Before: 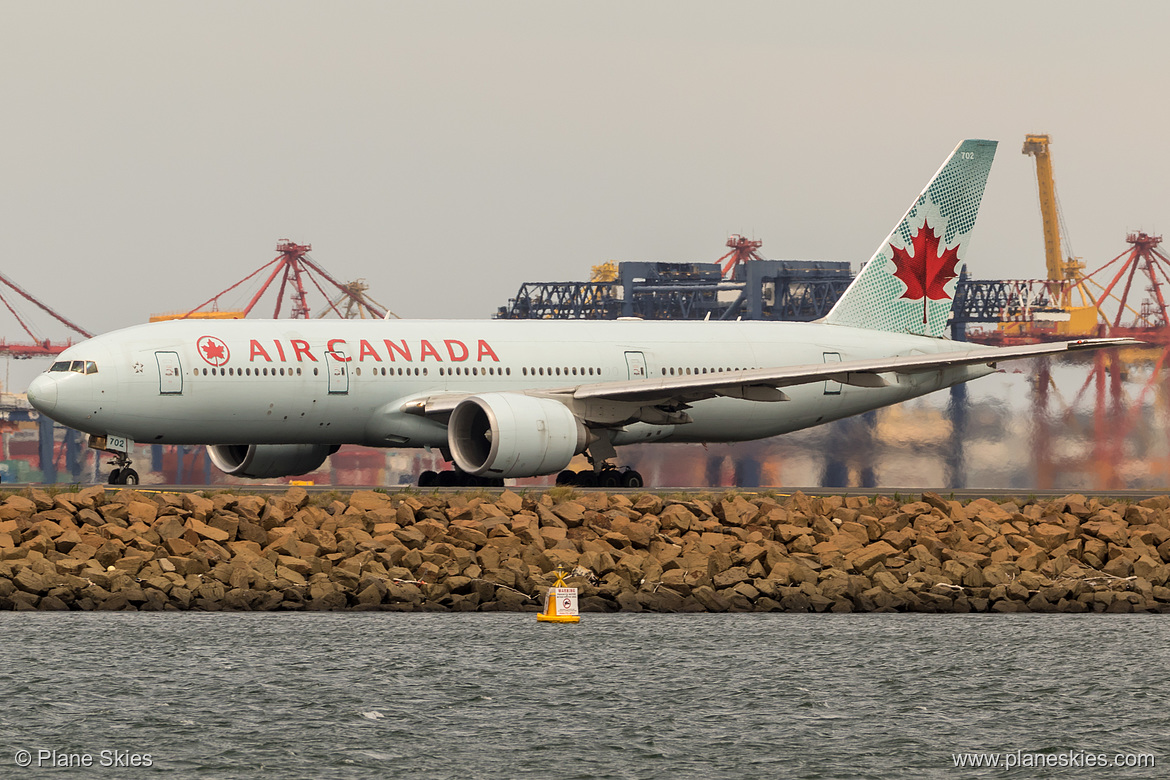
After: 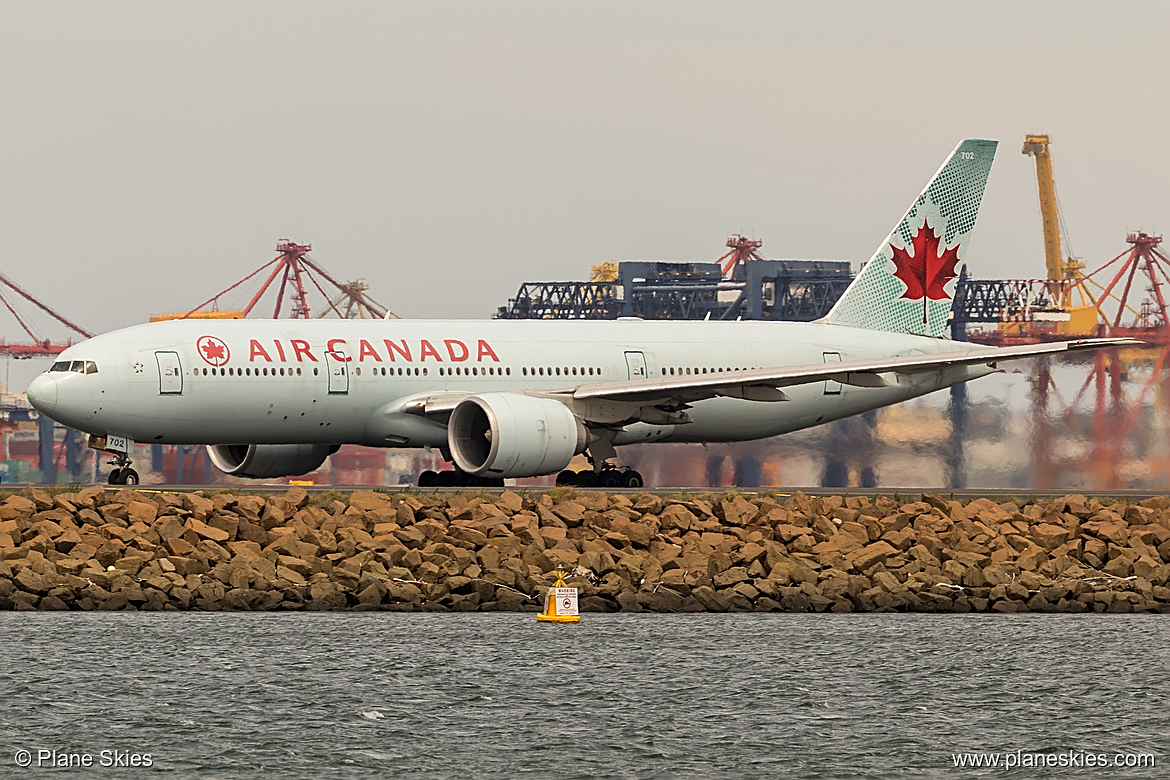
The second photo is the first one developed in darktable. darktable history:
tone equalizer: -8 EV -0.56 EV
sharpen: on, module defaults
